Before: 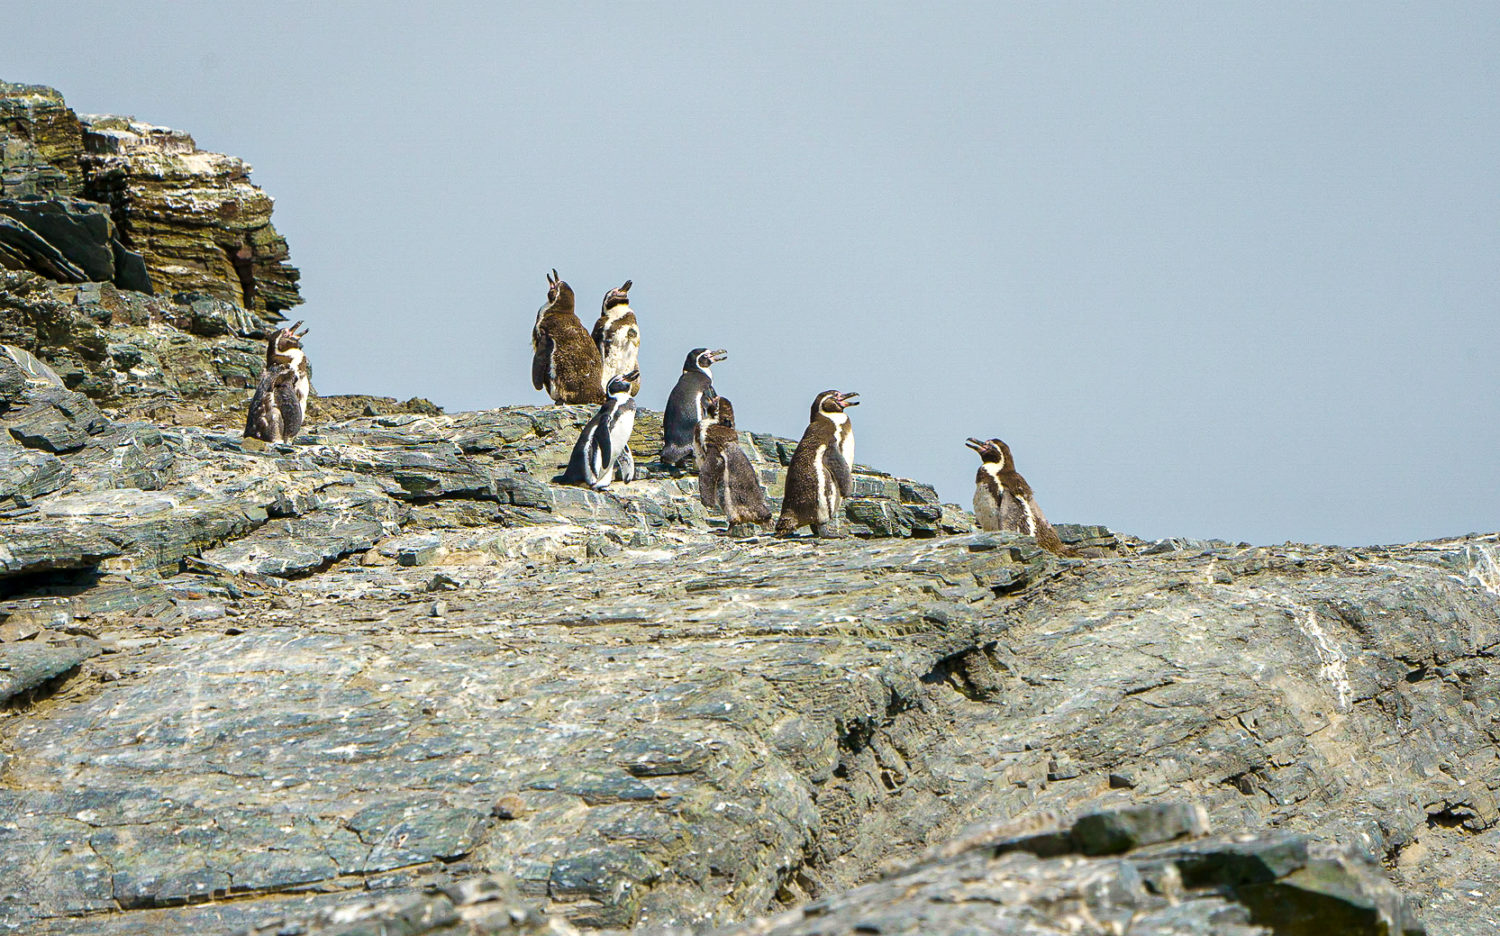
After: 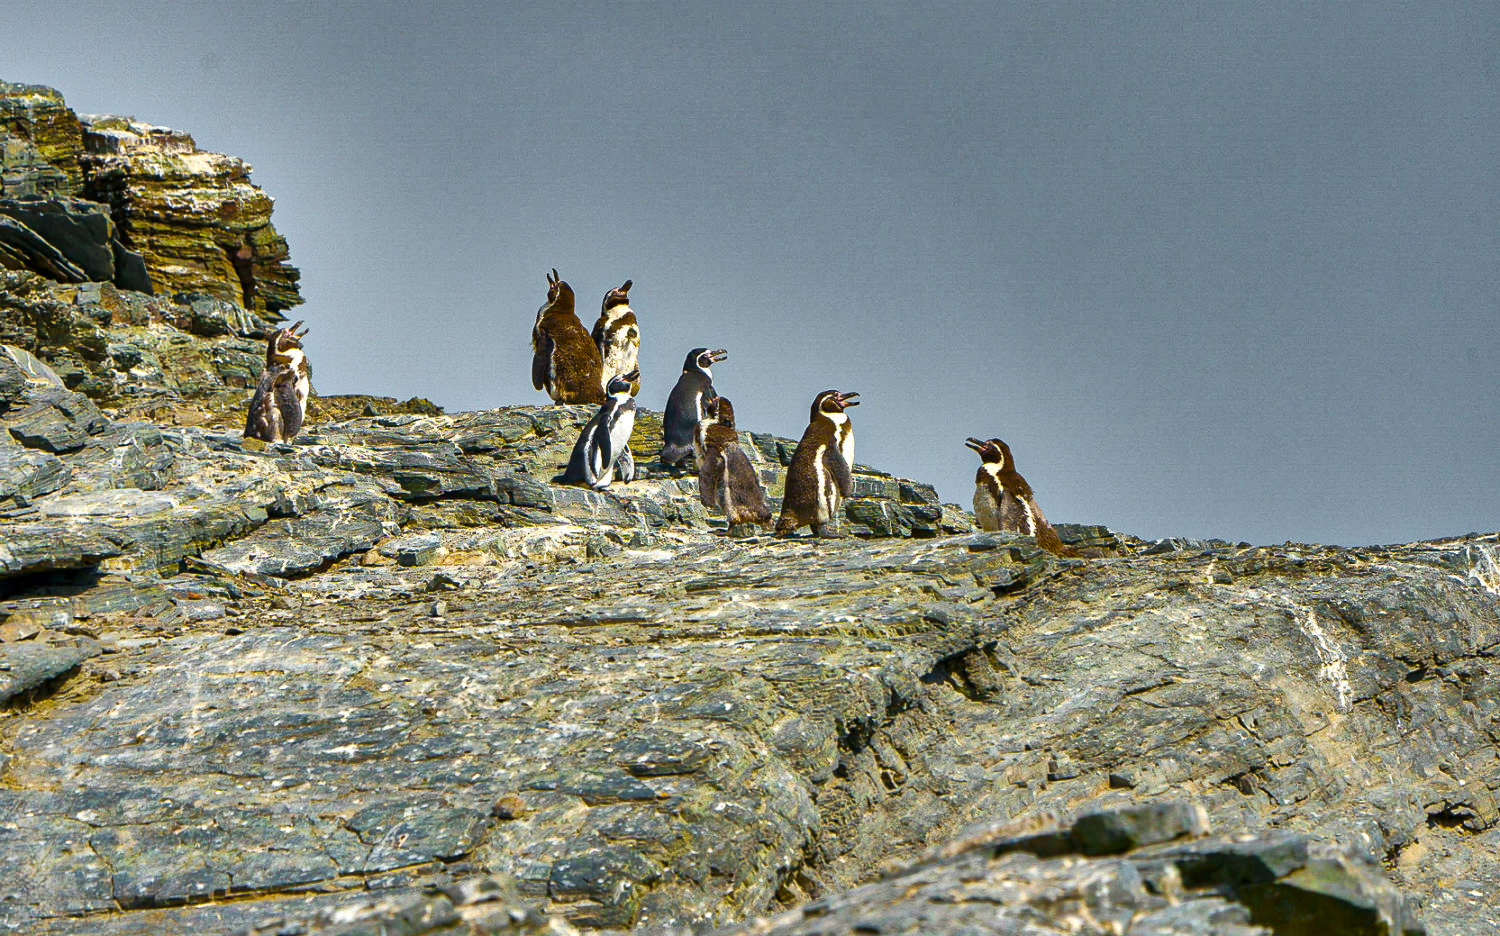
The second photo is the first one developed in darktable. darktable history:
color zones: curves: ch0 [(0.224, 0.526) (0.75, 0.5)]; ch1 [(0.055, 0.526) (0.224, 0.761) (0.377, 0.526) (0.75, 0.5)]
shadows and highlights: shadows 18.47, highlights -84.89, soften with gaussian
